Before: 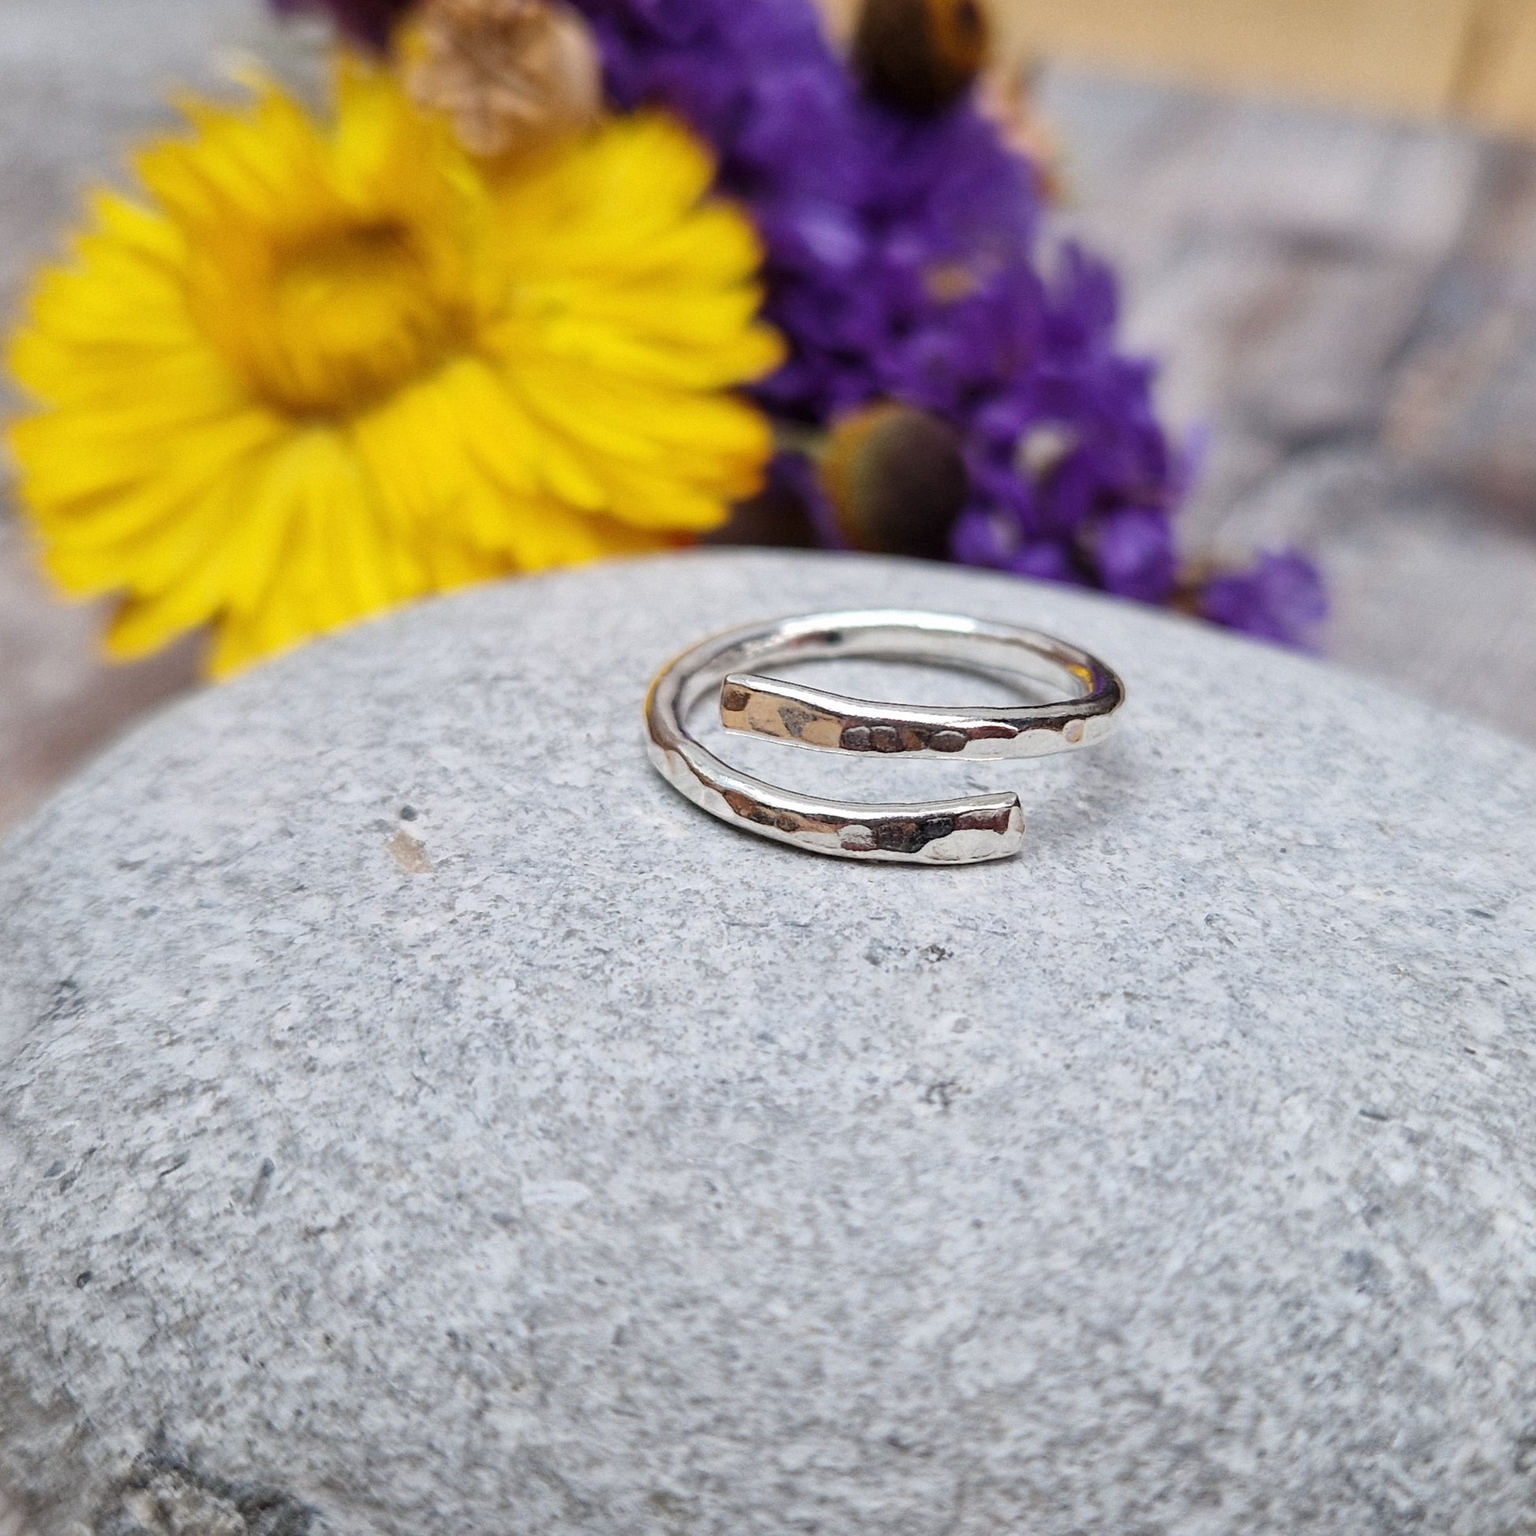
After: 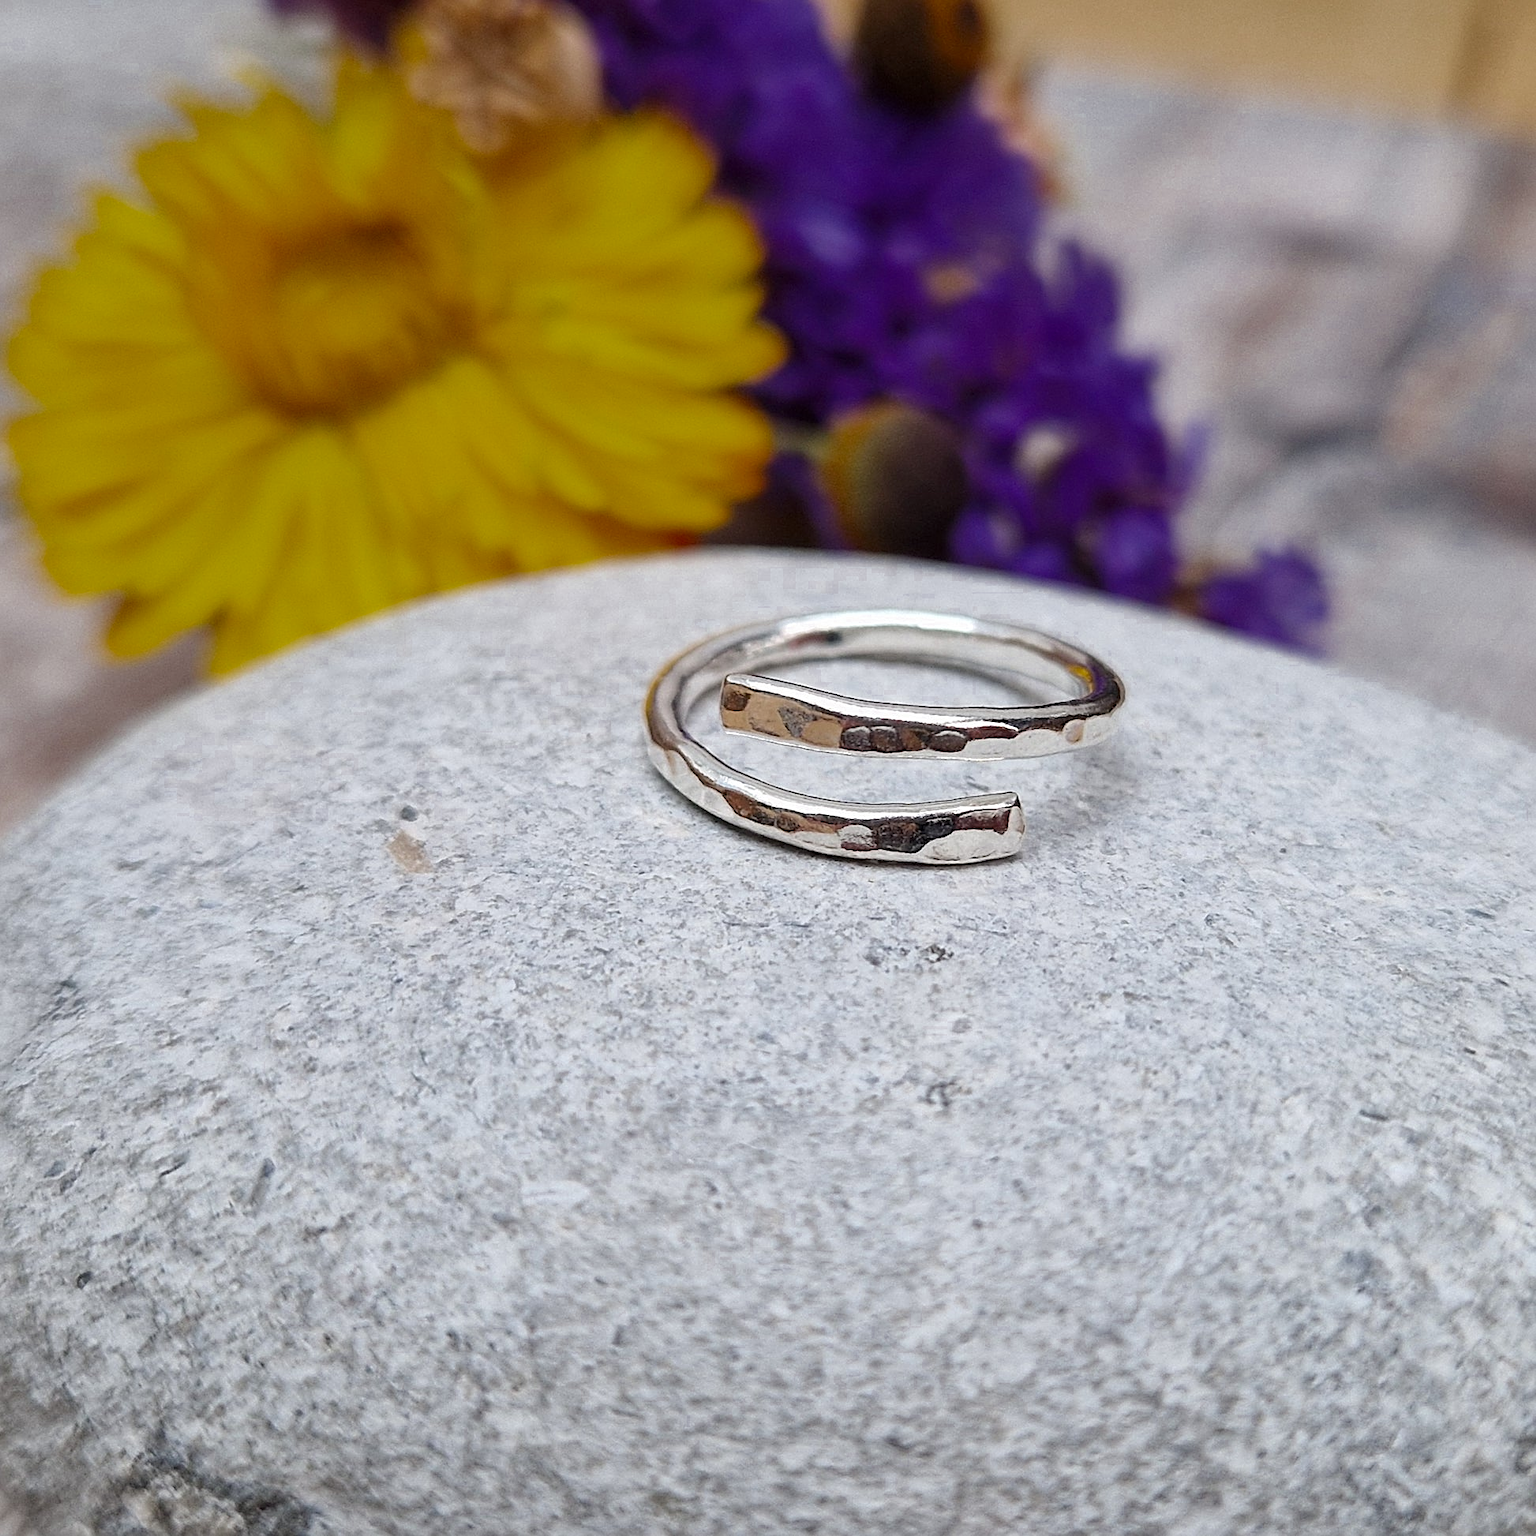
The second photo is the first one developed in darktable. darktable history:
sharpen: on, module defaults
color zones: curves: ch0 [(0.27, 0.396) (0.563, 0.504) (0.75, 0.5) (0.787, 0.307)], mix 26.39%
